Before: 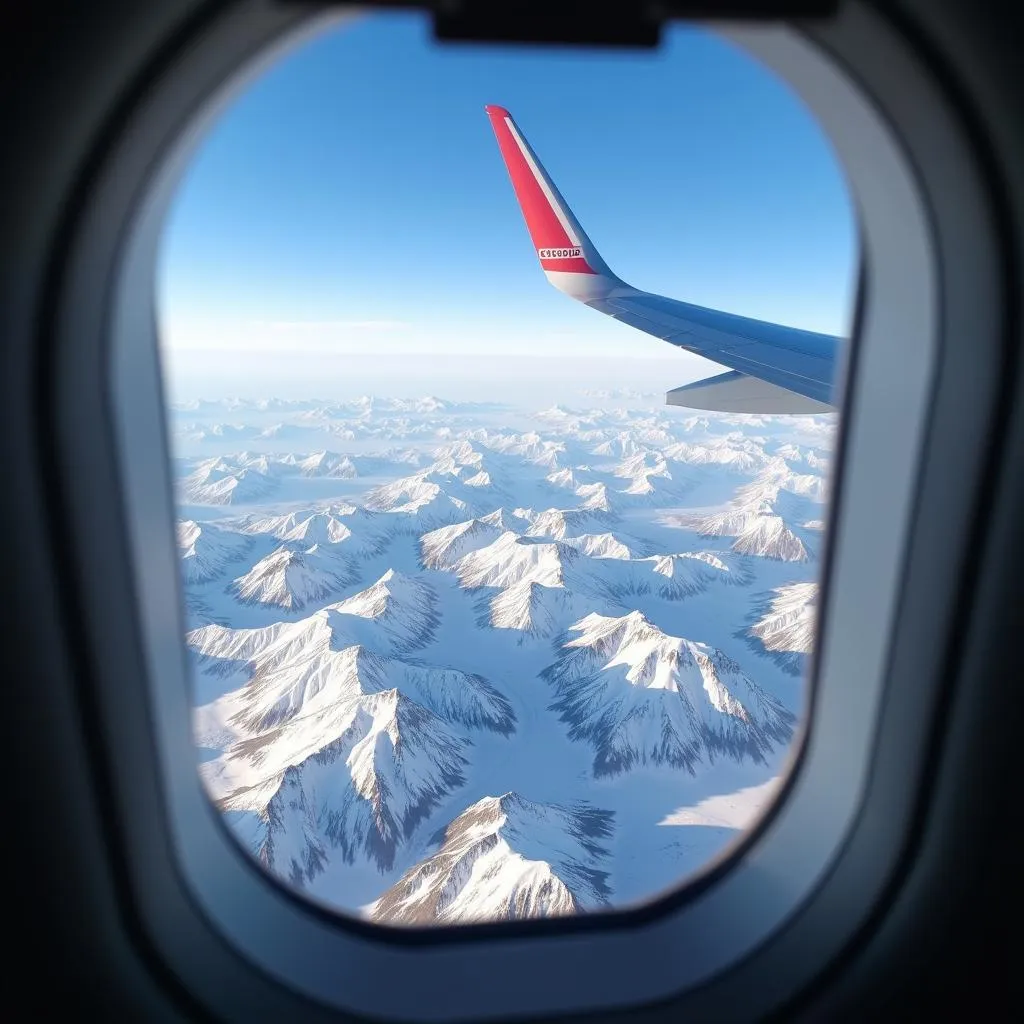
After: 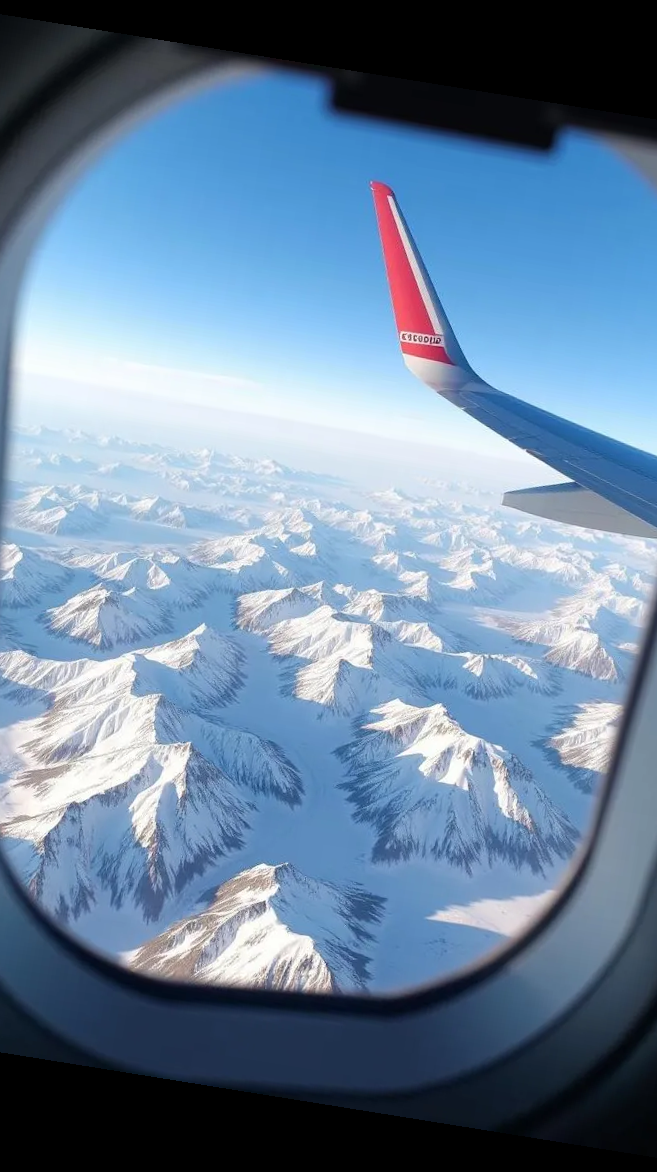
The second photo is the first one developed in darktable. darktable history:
rotate and perspective: rotation 9.12°, automatic cropping off
crop: left 21.674%, right 22.086%
